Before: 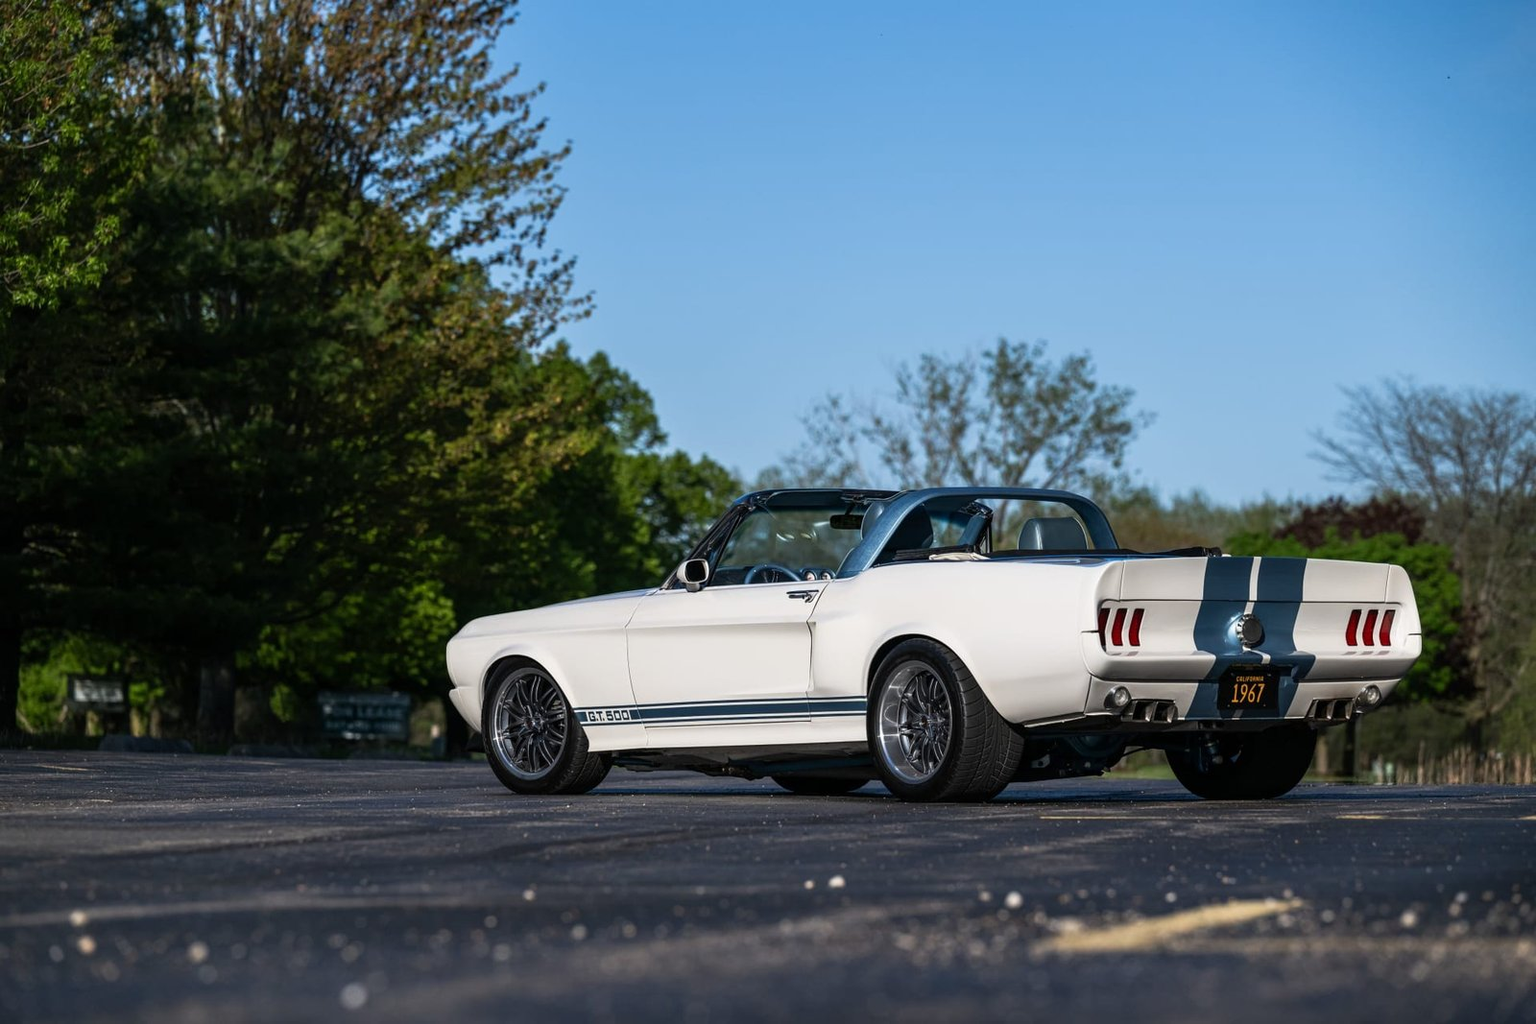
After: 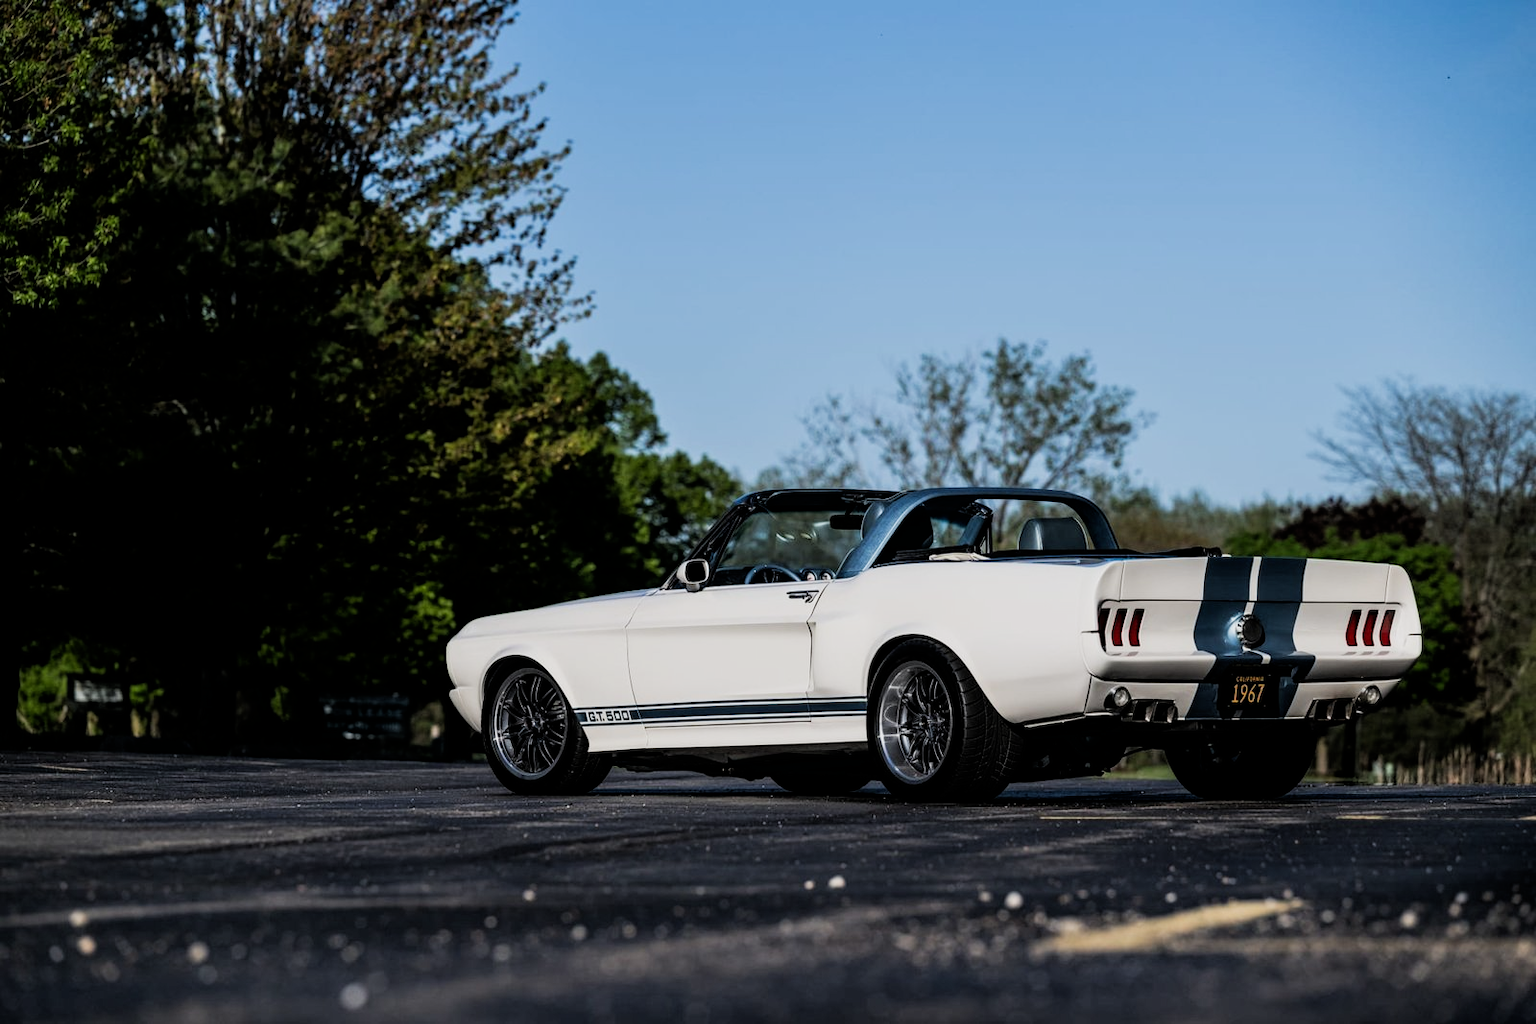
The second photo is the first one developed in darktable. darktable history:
filmic rgb: black relative exposure -5.05 EV, white relative exposure 3.55 EV, hardness 3.16, contrast 1.189, highlights saturation mix -49.55%
